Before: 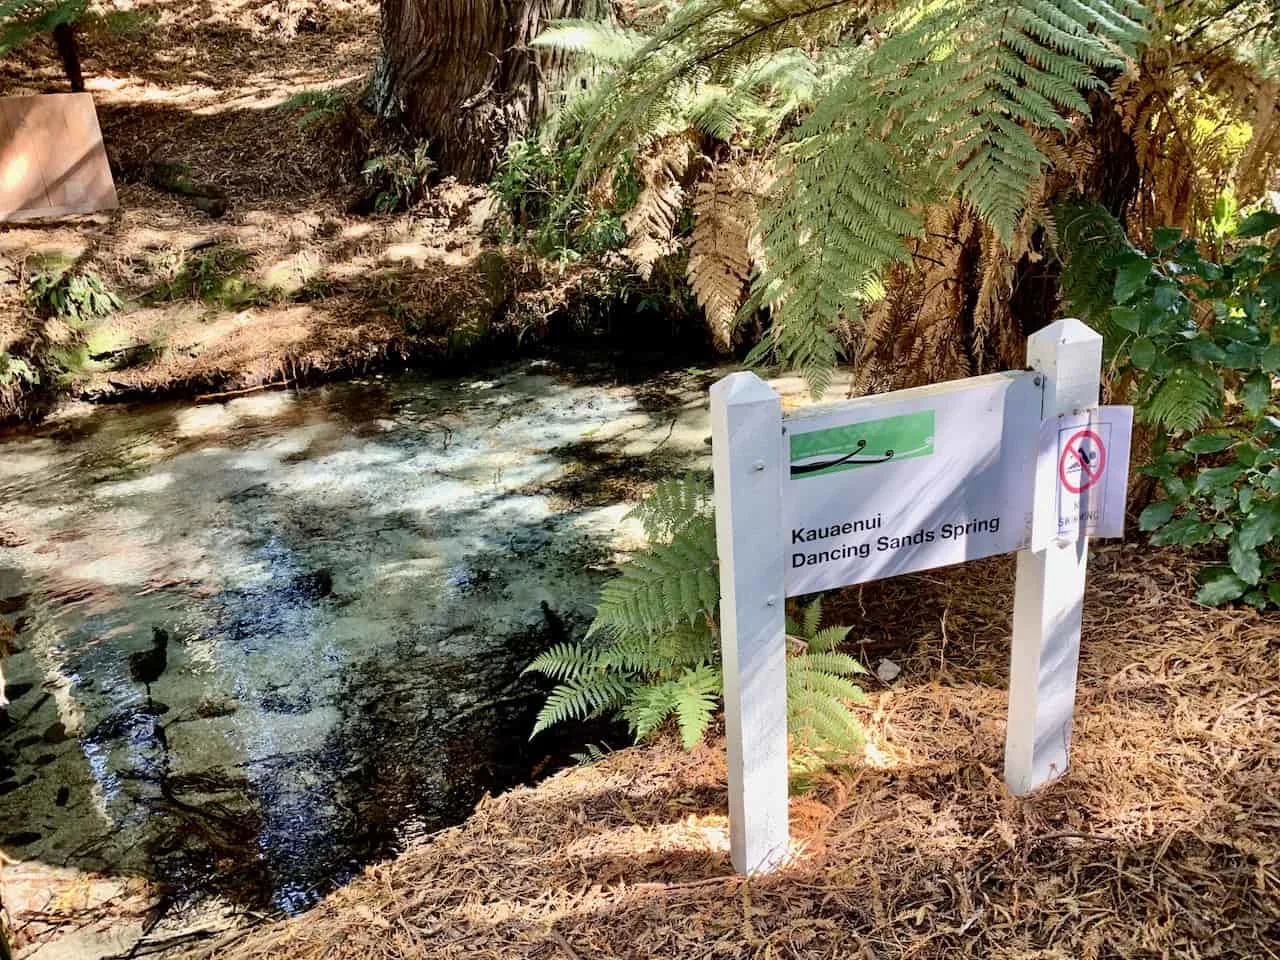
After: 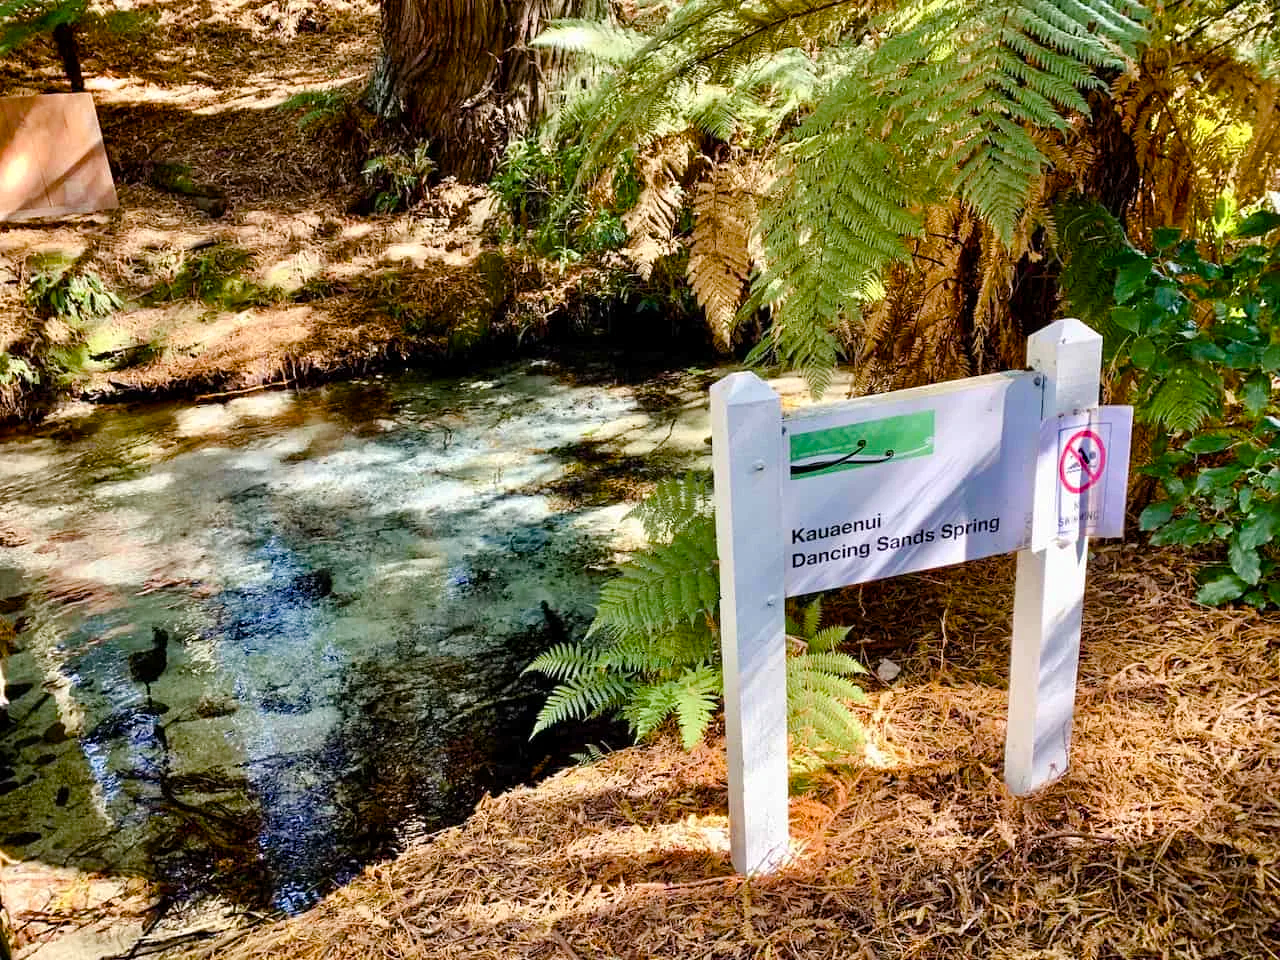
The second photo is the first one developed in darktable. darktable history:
color balance rgb: perceptual saturation grading › global saturation 27.636%, perceptual saturation grading › highlights -25.252%, perceptual saturation grading › mid-tones 25.1%, perceptual saturation grading › shadows 49.218%, perceptual brilliance grading › global brilliance 2.688%, global vibrance 20%
